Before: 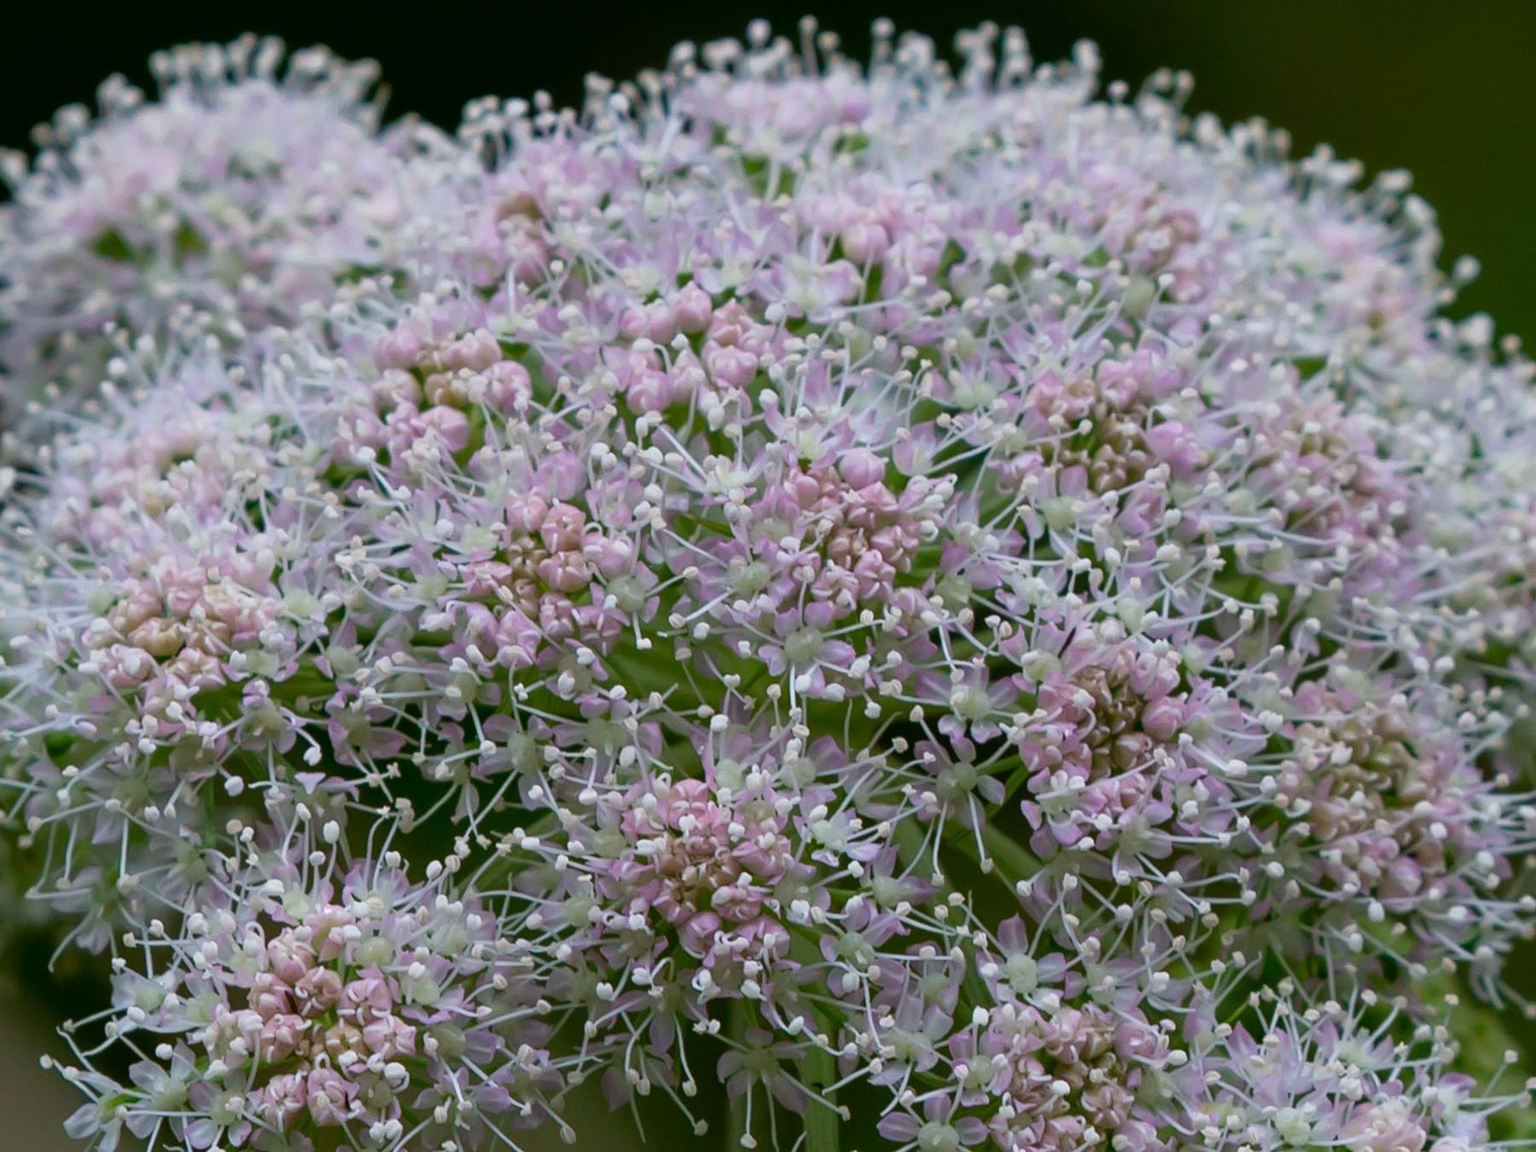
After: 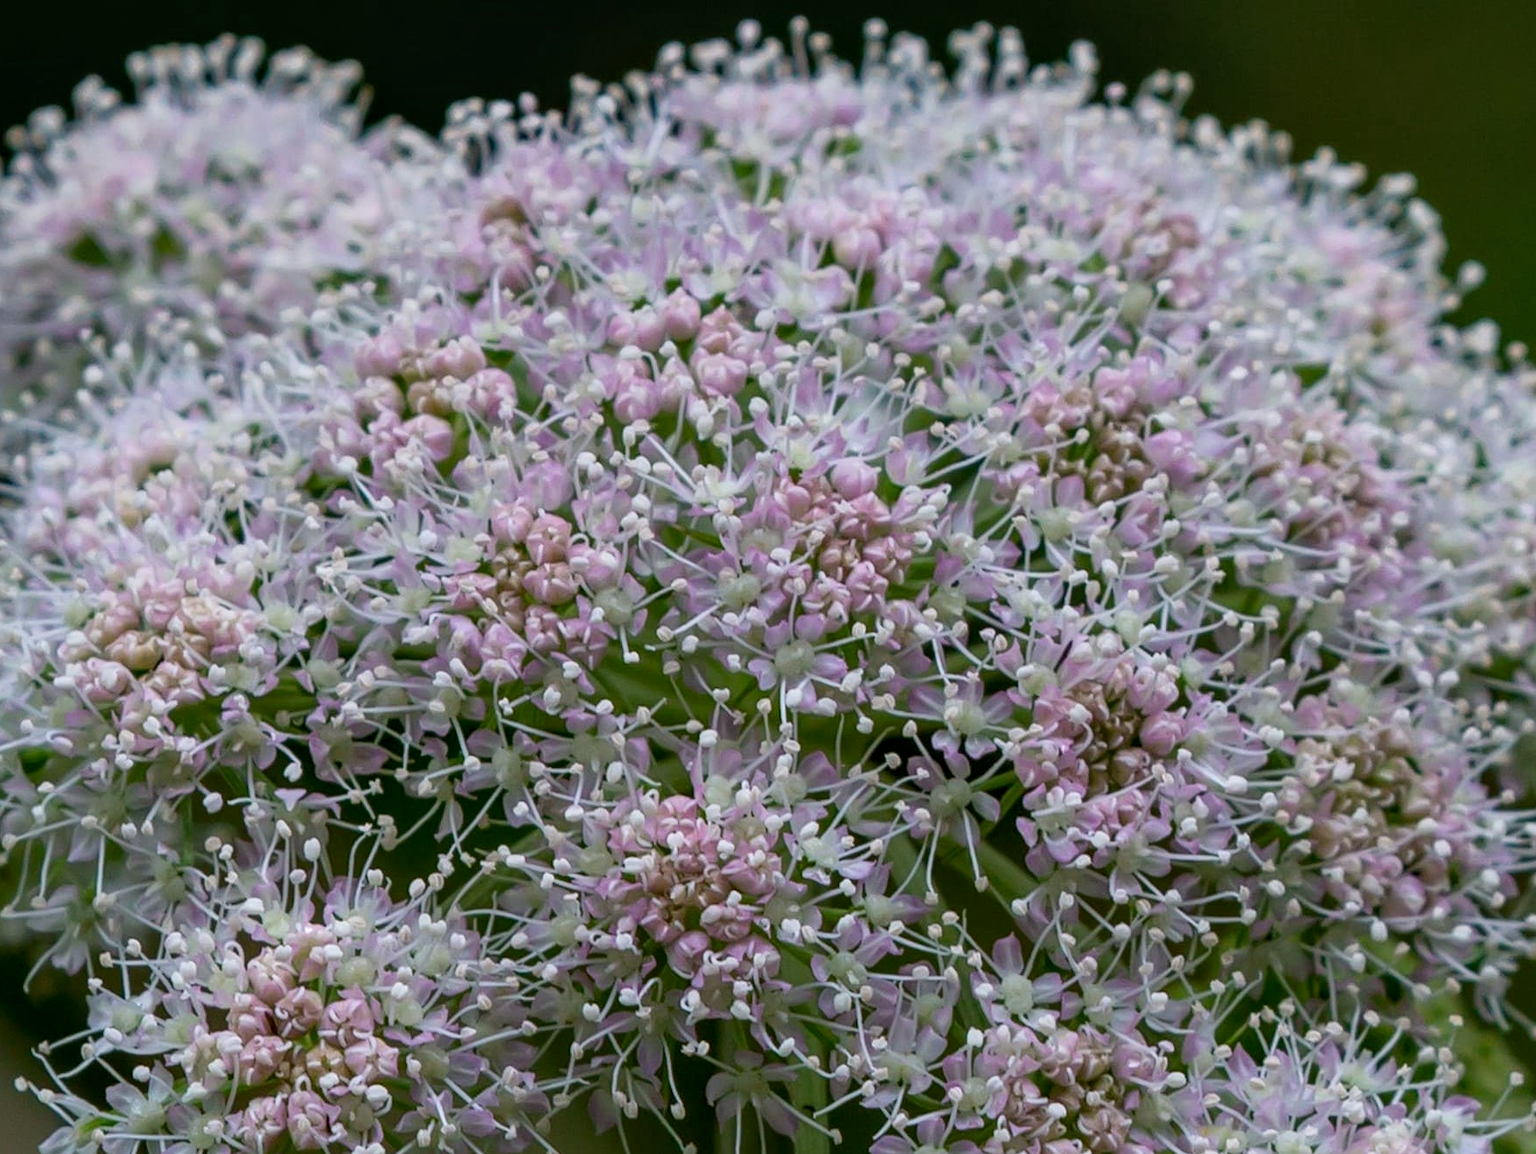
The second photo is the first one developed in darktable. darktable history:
crop: left 1.717%, right 0.288%, bottom 1.843%
tone equalizer: on, module defaults
exposure: exposure -0.045 EV, compensate exposure bias true, compensate highlight preservation false
local contrast: on, module defaults
